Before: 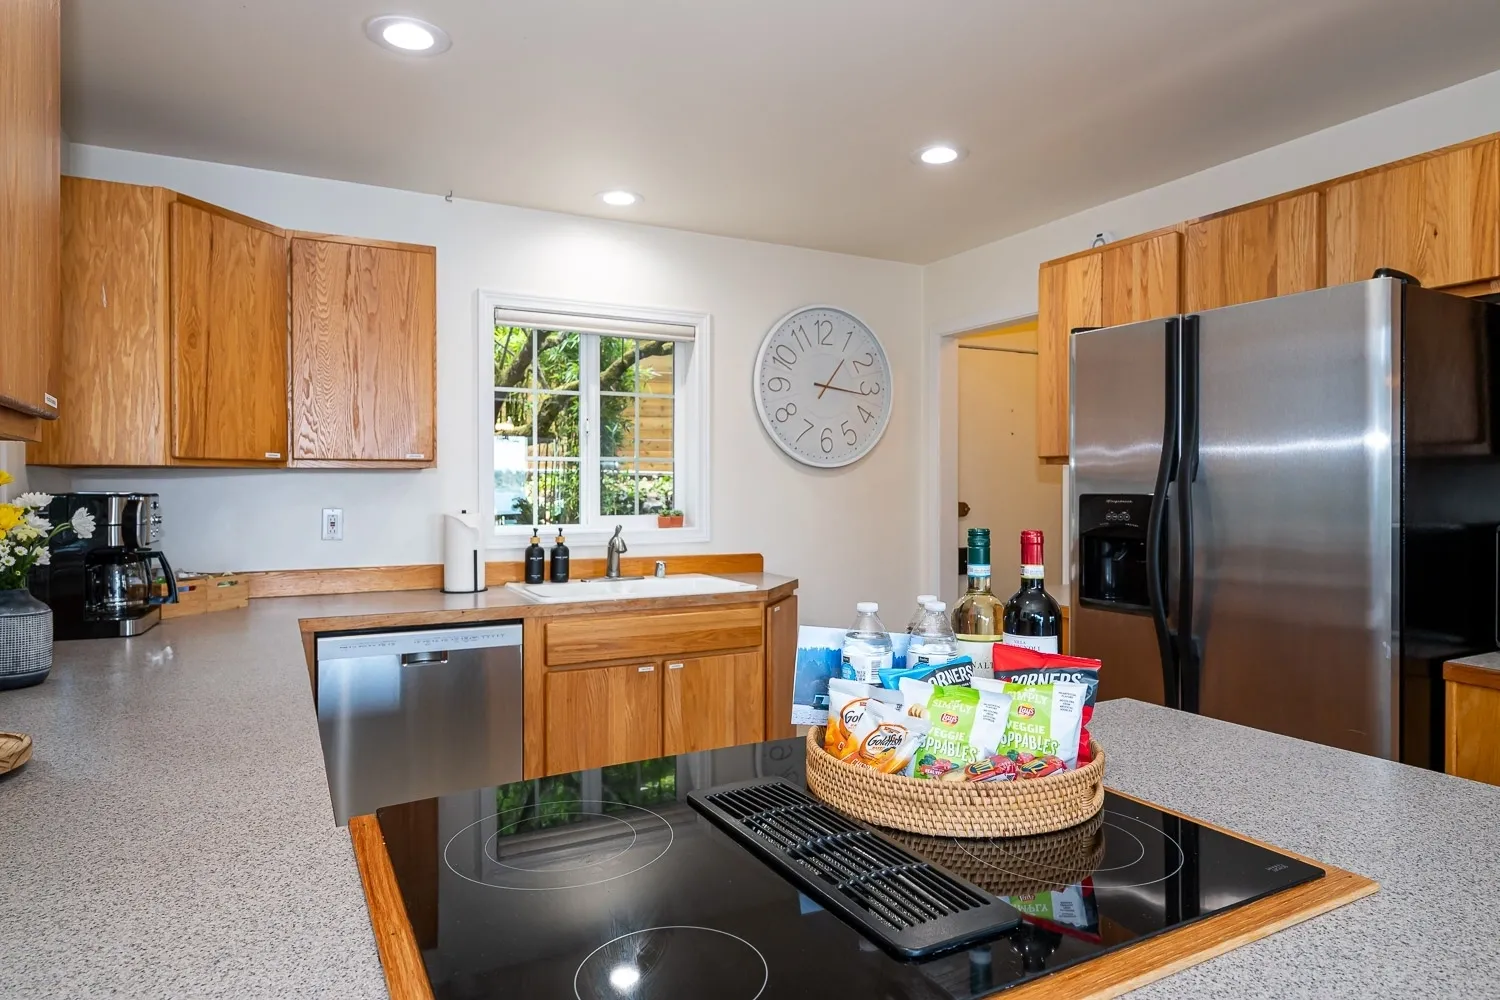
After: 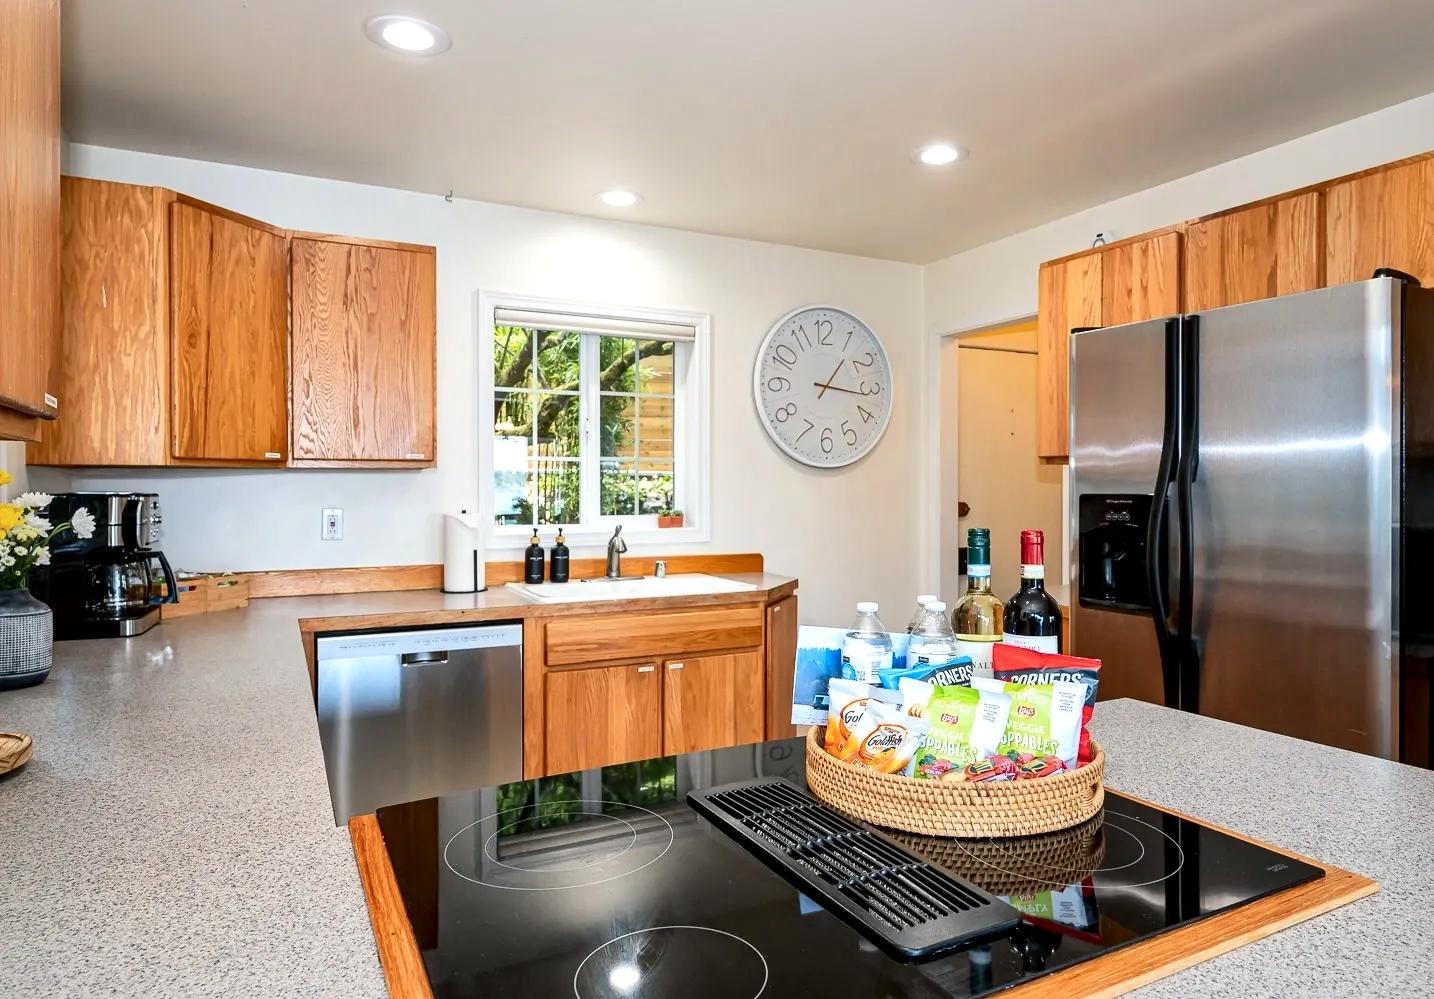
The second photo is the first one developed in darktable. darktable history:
crop: right 4.376%, bottom 0.028%
local contrast: mode bilateral grid, contrast 25, coarseness 59, detail 150%, midtone range 0.2
tone curve: curves: ch0 [(0, 0.01) (0.052, 0.045) (0.136, 0.133) (0.29, 0.332) (0.453, 0.531) (0.676, 0.751) (0.89, 0.919) (1, 1)]; ch1 [(0, 0) (0.094, 0.081) (0.285, 0.299) (0.385, 0.403) (0.446, 0.443) (0.502, 0.5) (0.544, 0.552) (0.589, 0.612) (0.722, 0.728) (1, 1)]; ch2 [(0, 0) (0.257, 0.217) (0.43, 0.421) (0.498, 0.507) (0.531, 0.544) (0.56, 0.579) (0.625, 0.642) (1, 1)], color space Lab, independent channels, preserve colors none
